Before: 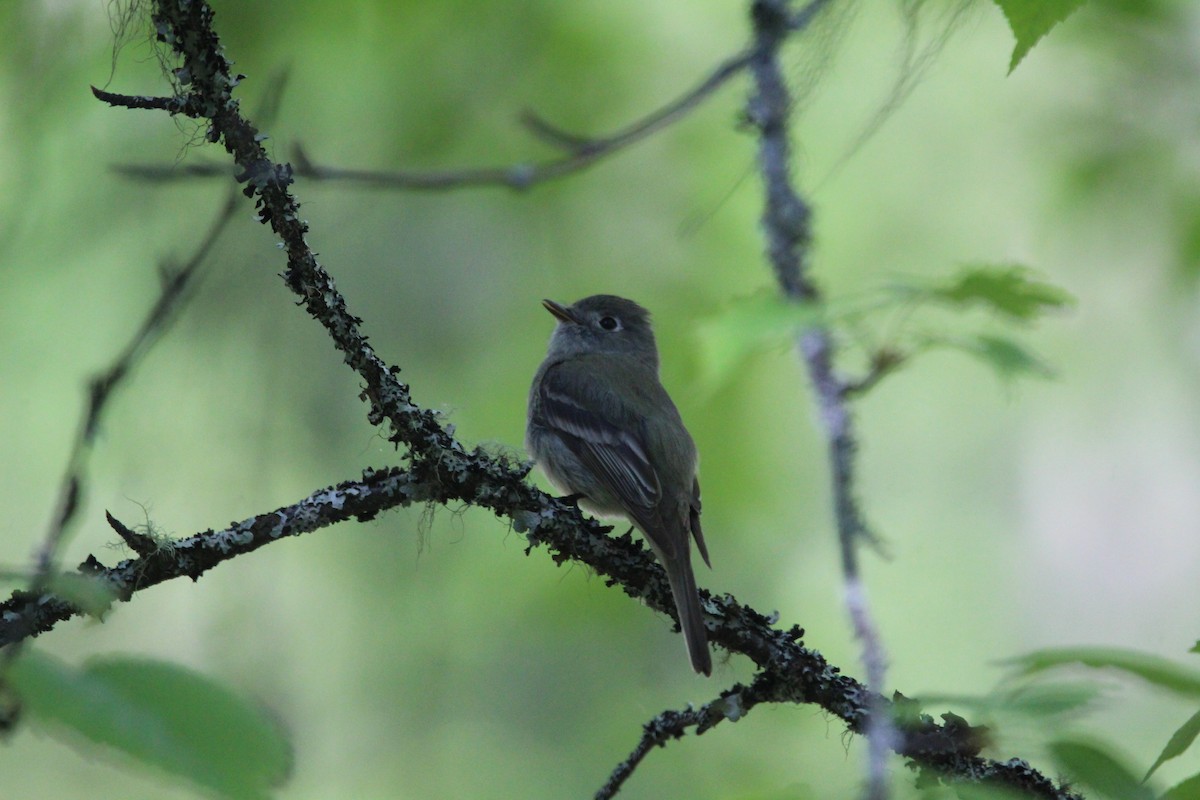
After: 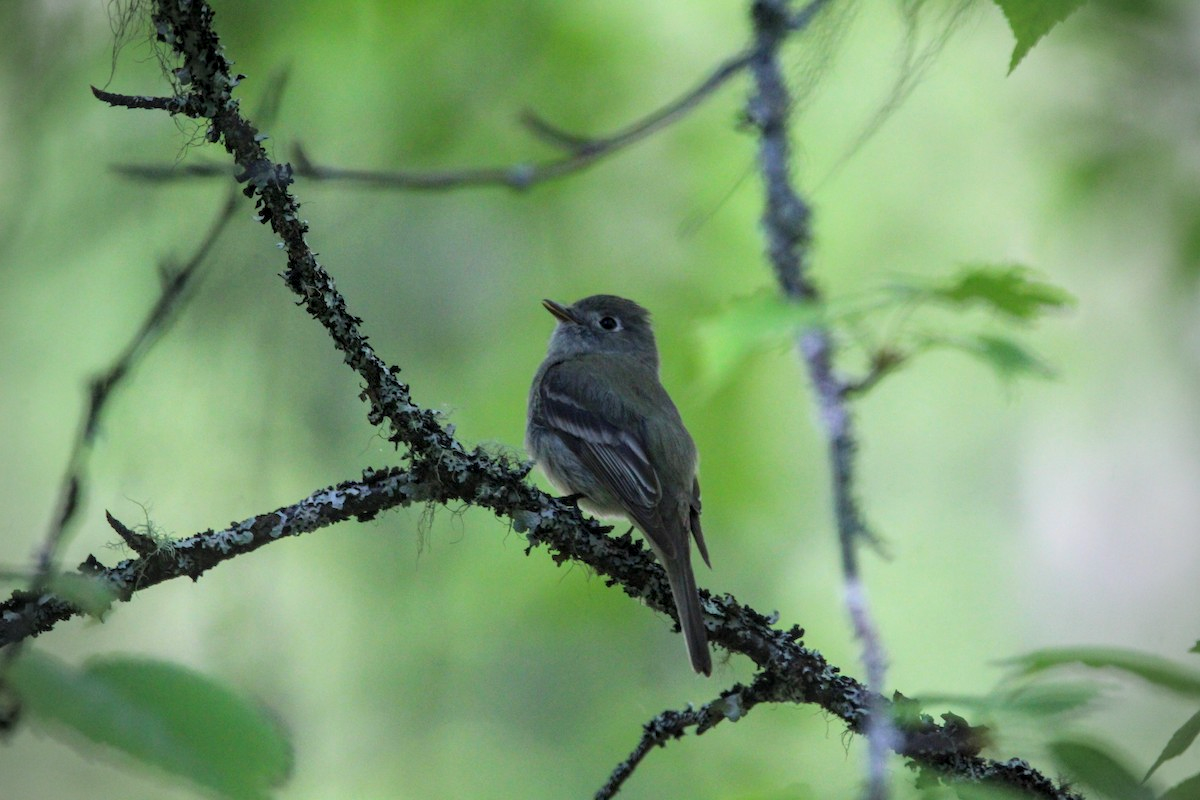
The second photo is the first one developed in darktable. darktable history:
vignetting: on, module defaults
contrast brightness saturation: brightness 0.09, saturation 0.19
local contrast: detail 130%
